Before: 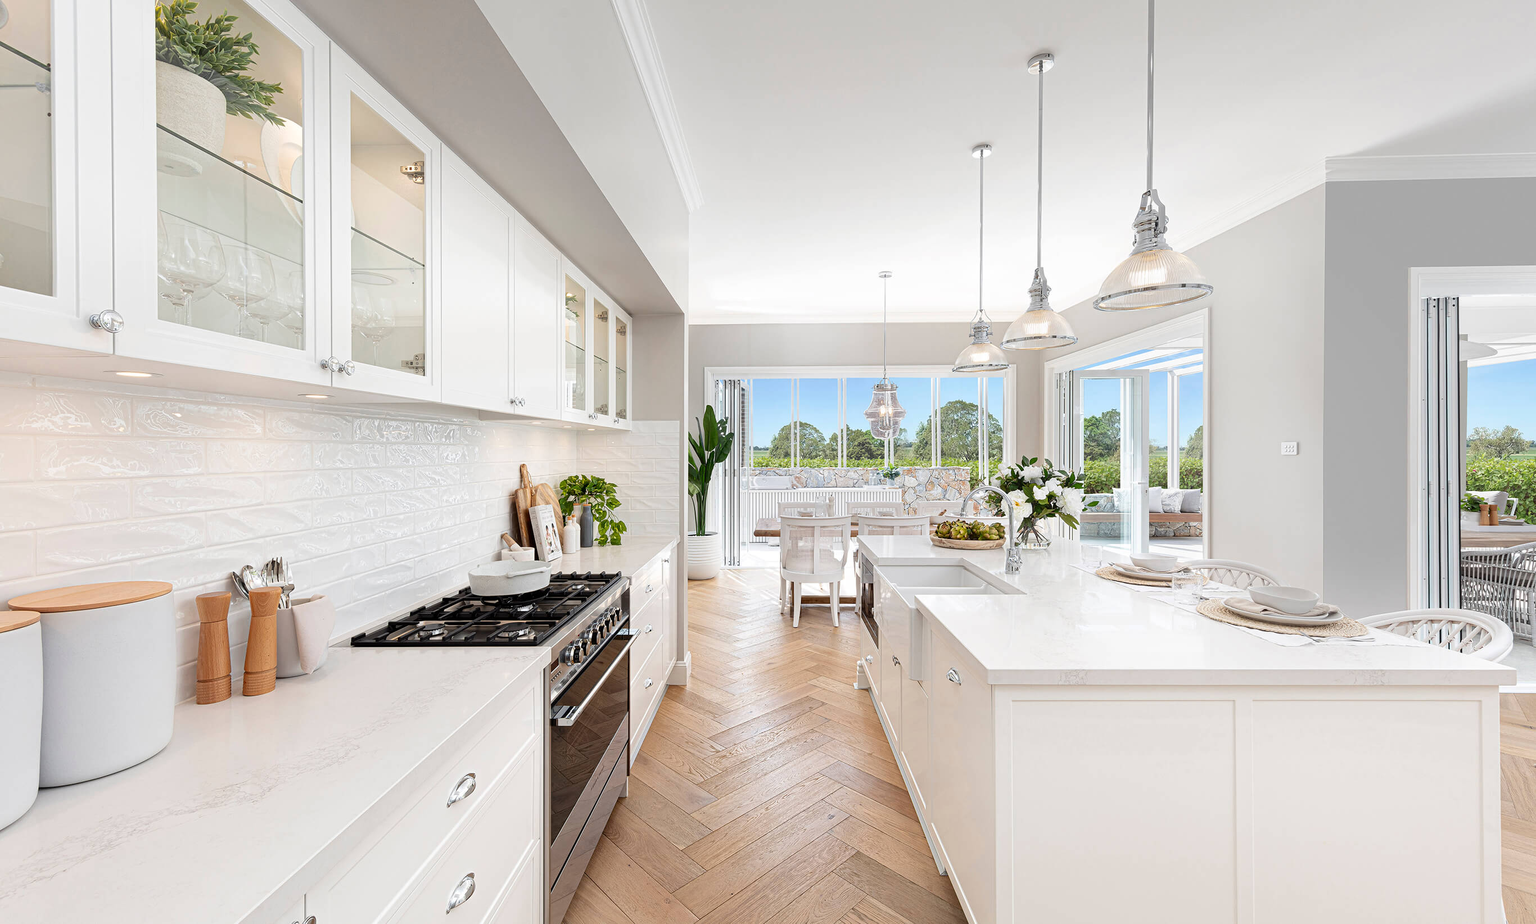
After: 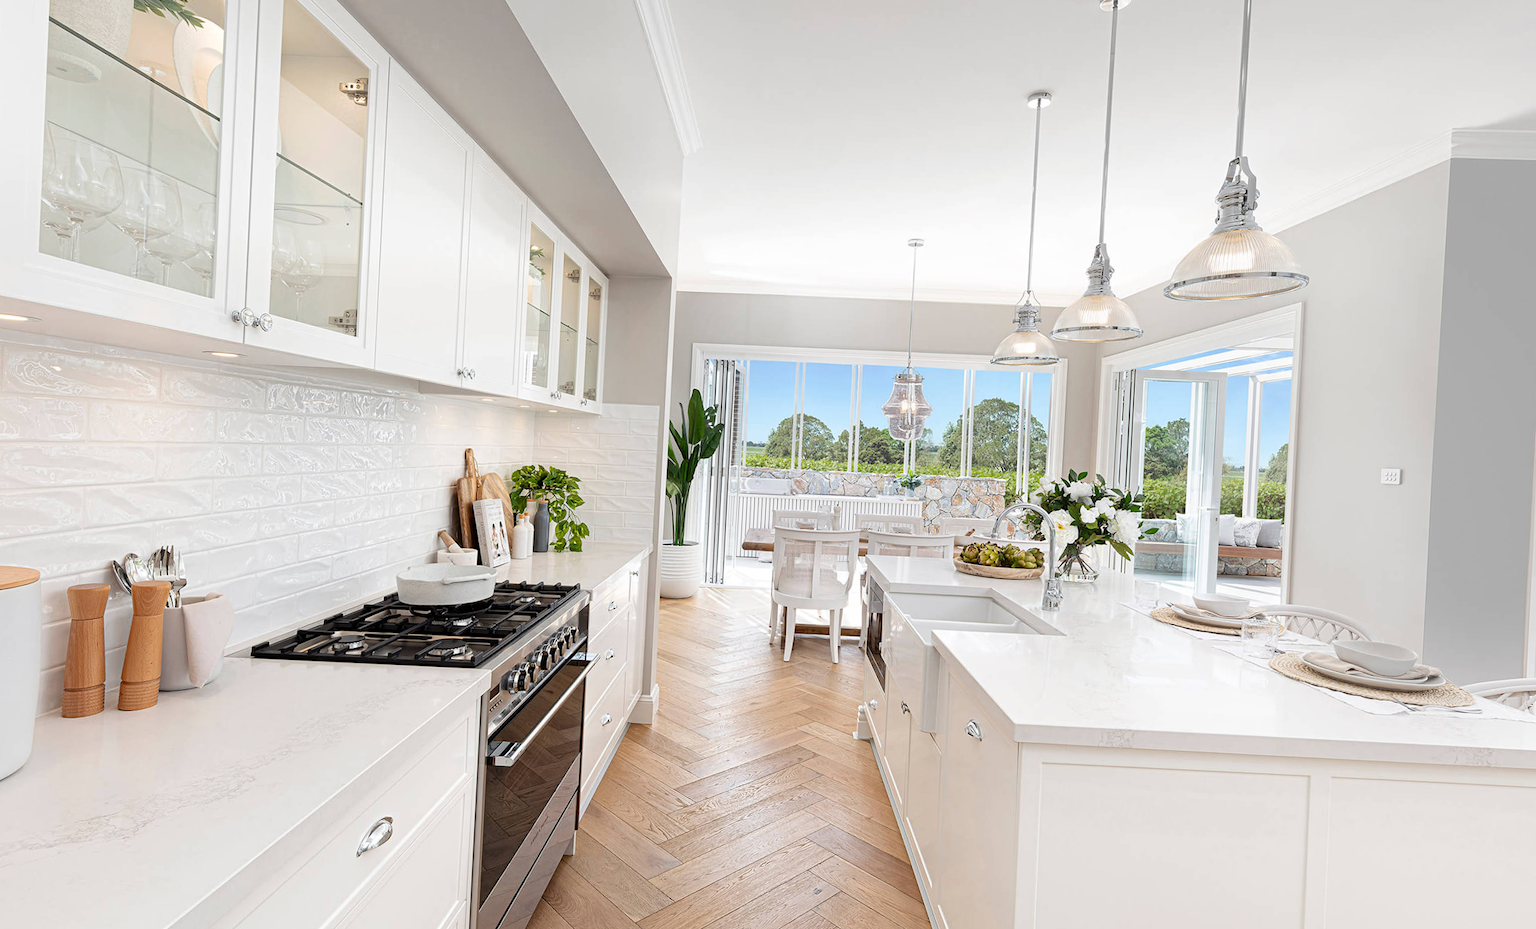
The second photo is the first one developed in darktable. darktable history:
crop and rotate: angle -2.9°, left 5.304%, top 5.202%, right 4.688%, bottom 4.231%
